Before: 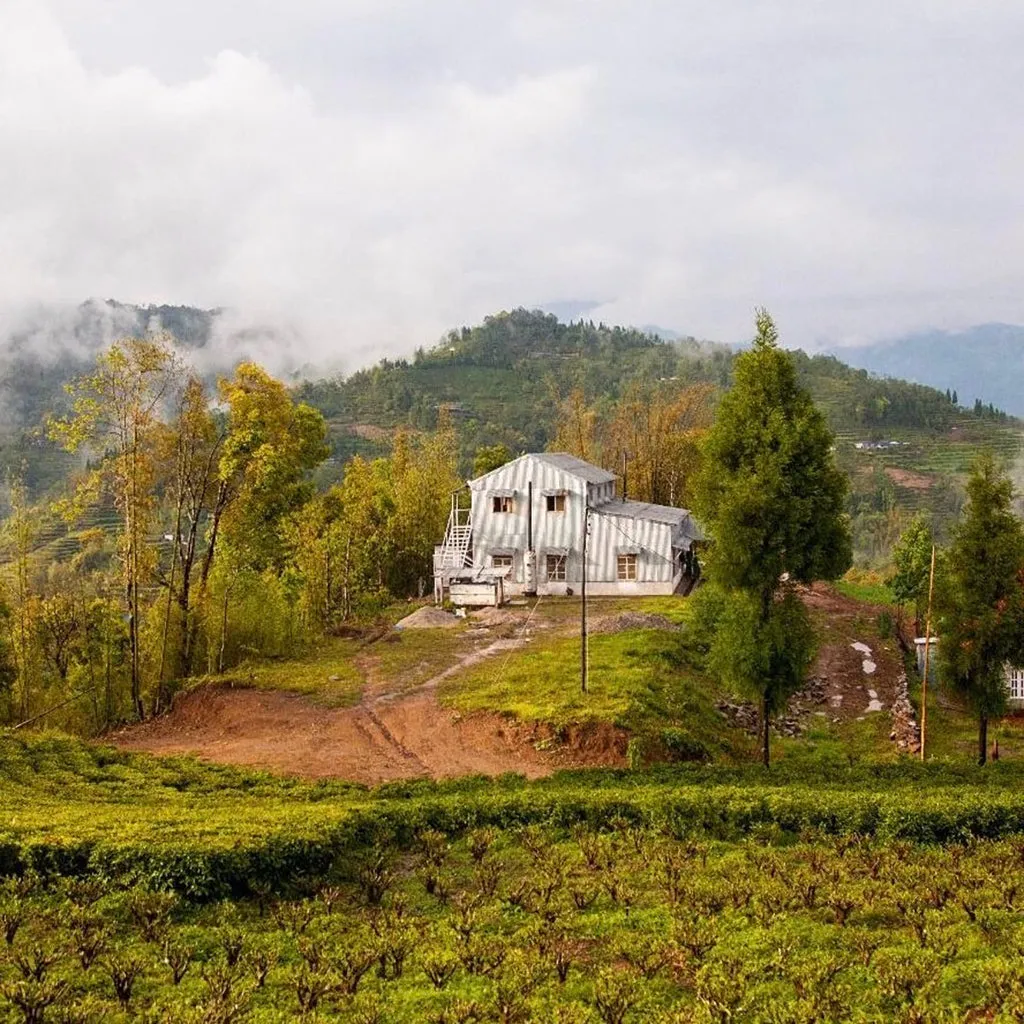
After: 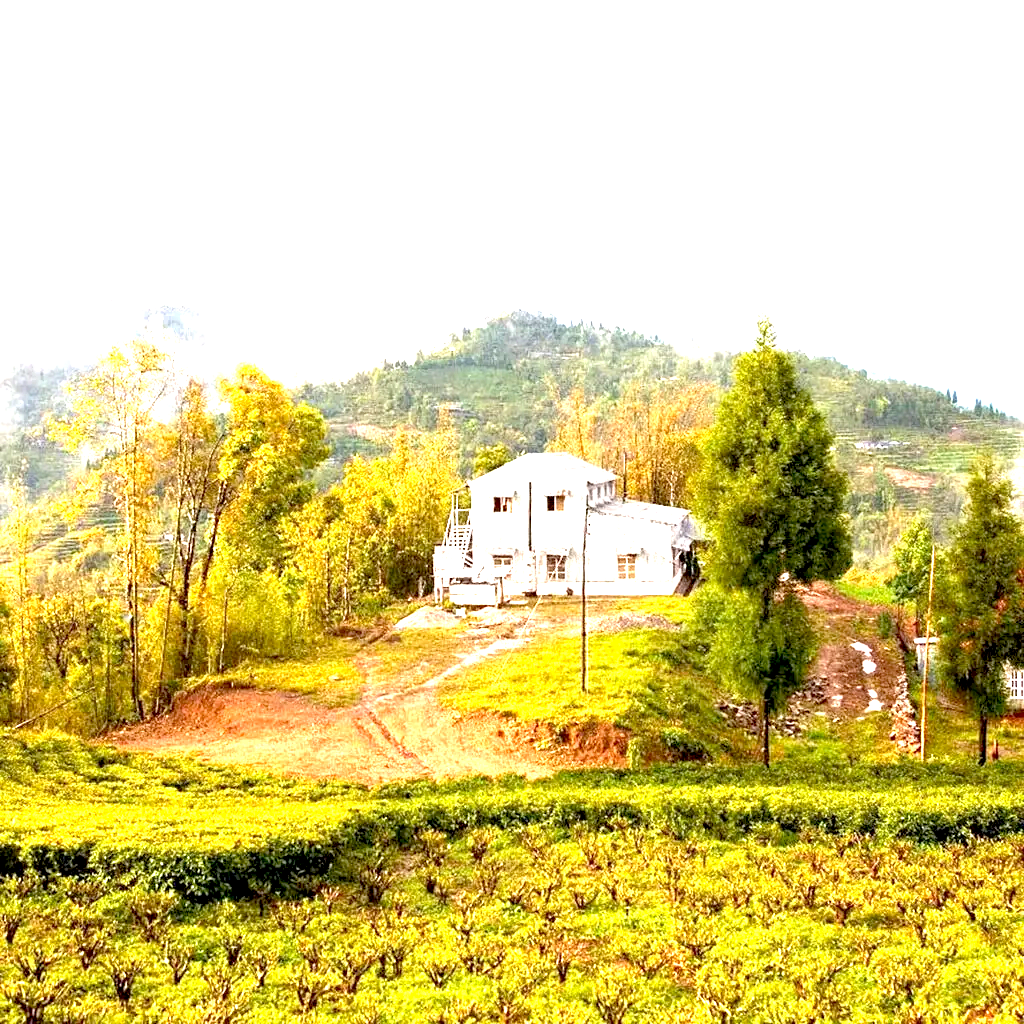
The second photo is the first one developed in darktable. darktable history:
exposure: black level correction 0.005, exposure 2.084 EV, compensate highlight preservation false
tone equalizer: -7 EV 0.13 EV, smoothing diameter 25%, edges refinement/feathering 10, preserve details guided filter
